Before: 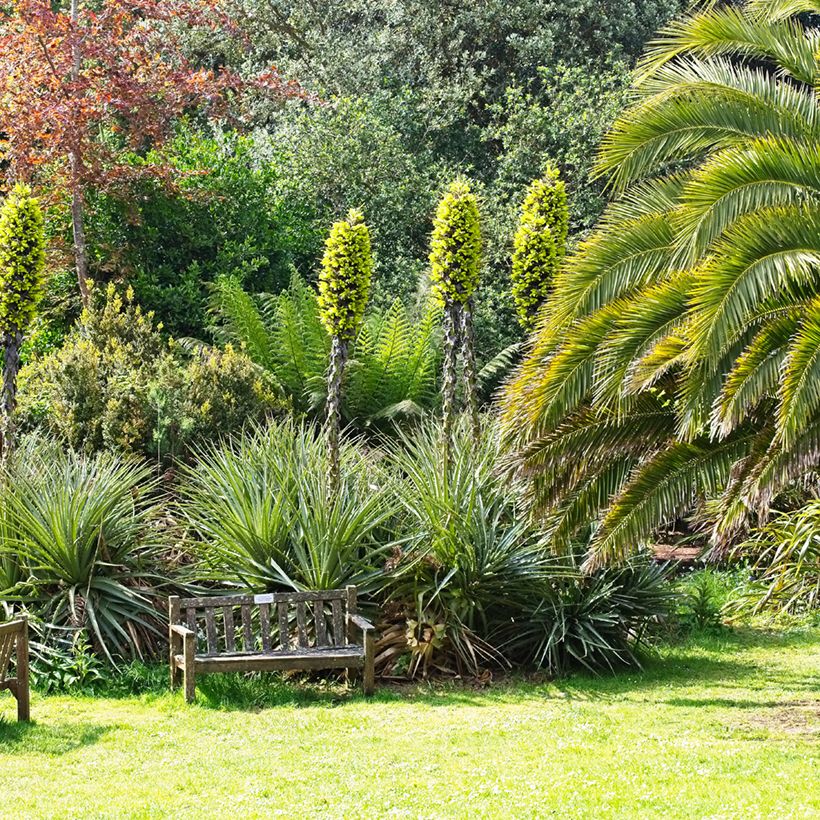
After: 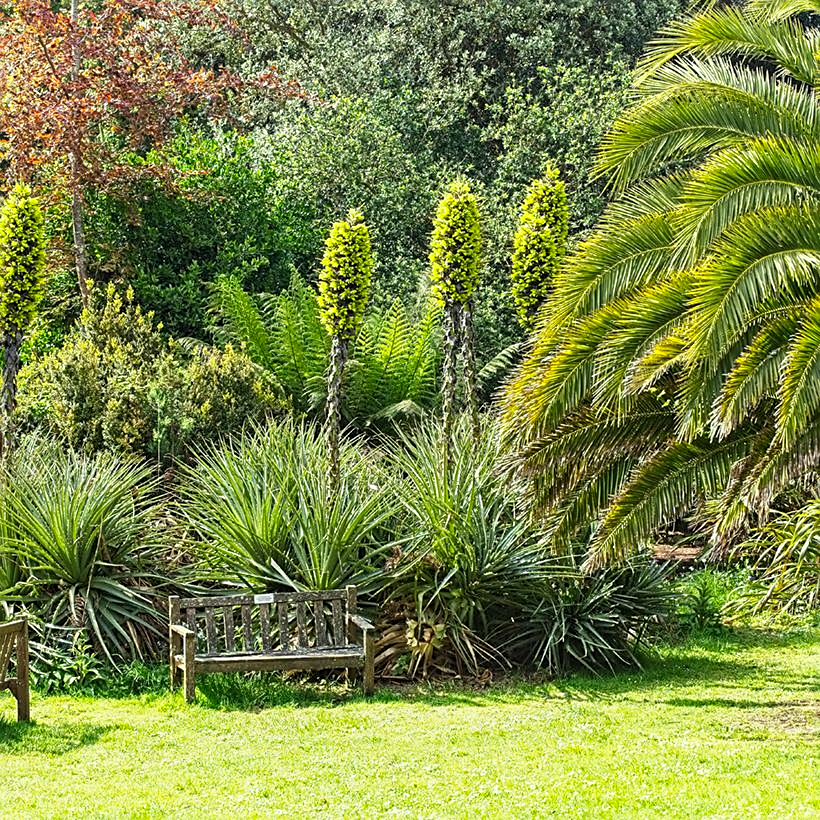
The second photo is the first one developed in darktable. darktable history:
color correction: highlights a* -5.88, highlights b* 11
sharpen: on, module defaults
local contrast: on, module defaults
